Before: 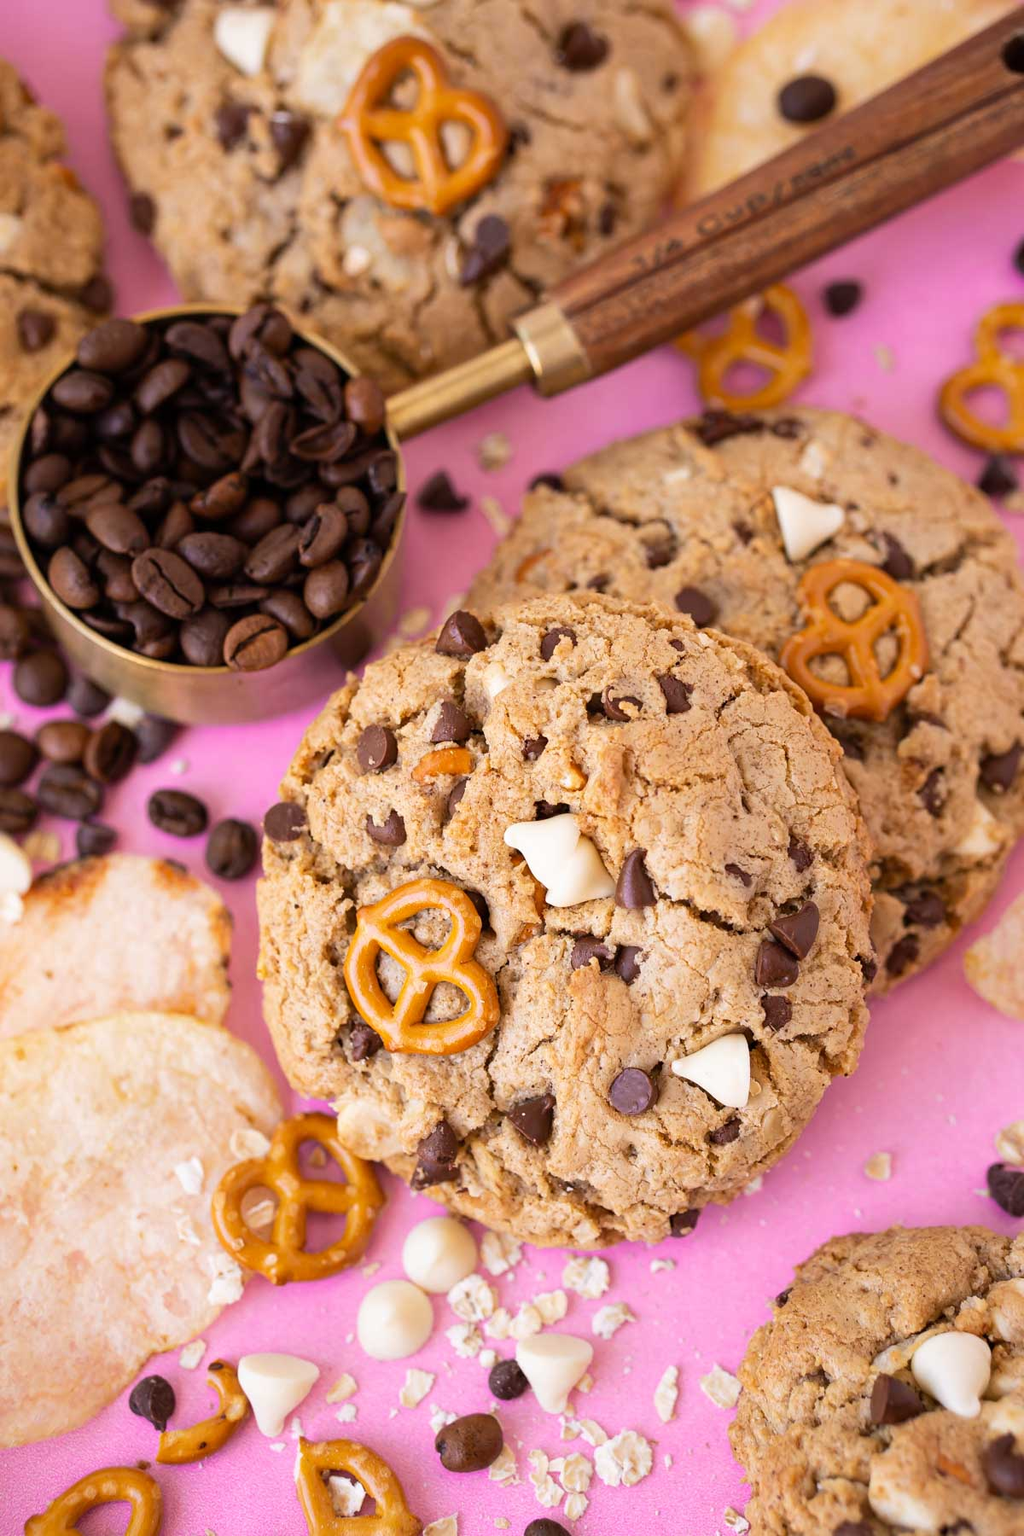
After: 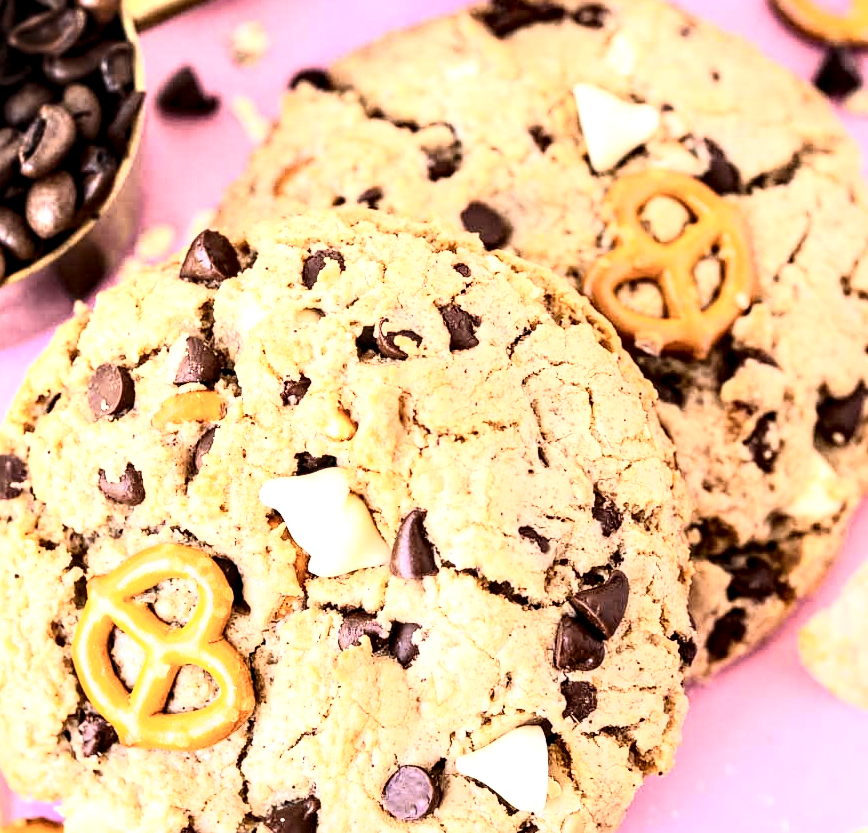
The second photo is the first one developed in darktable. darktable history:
local contrast: highlights 80%, shadows 58%, detail 174%, midtone range 0.609
crop and rotate: left 27.598%, top 27.05%, bottom 26.653%
base curve: curves: ch0 [(0, 0) (0.032, 0.025) (0.121, 0.166) (0.206, 0.329) (0.605, 0.79) (1, 1)]
contrast brightness saturation: contrast 0.37, brightness 0.513
